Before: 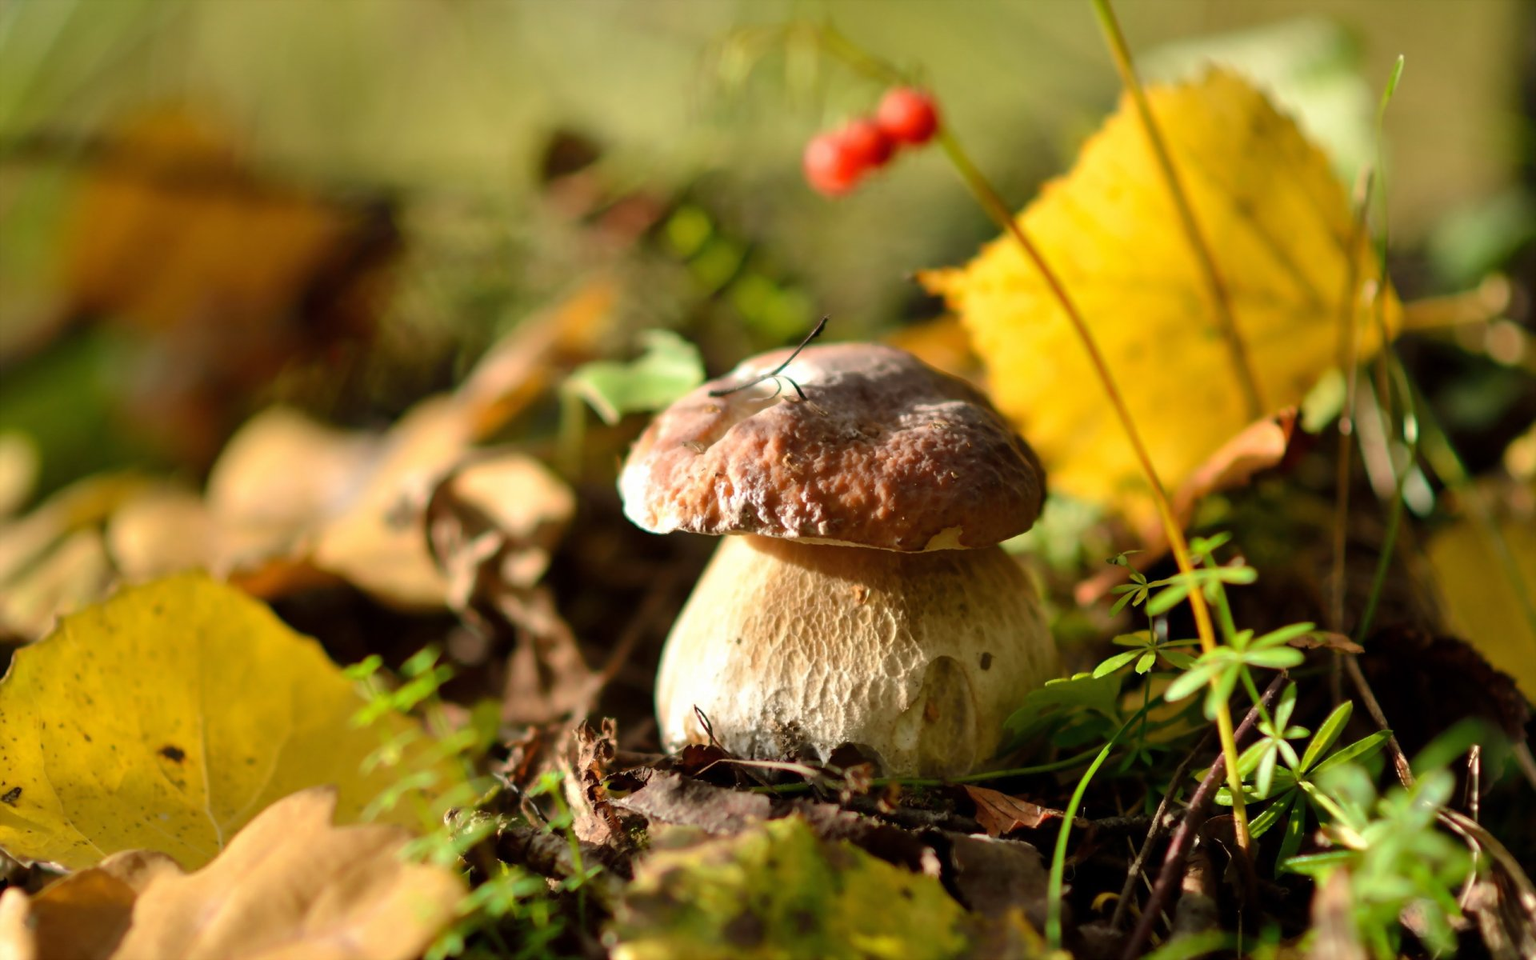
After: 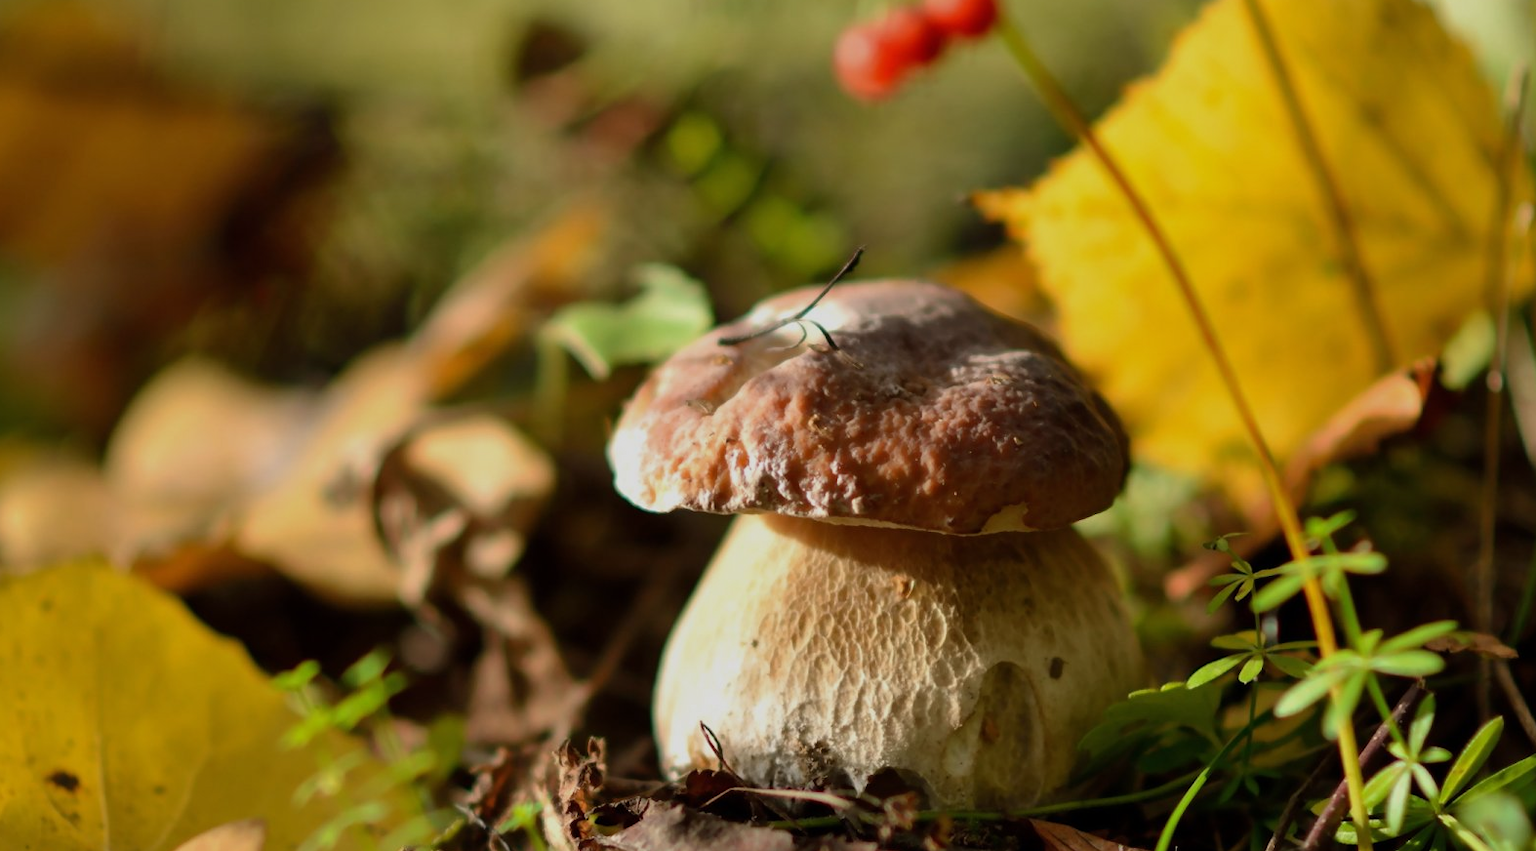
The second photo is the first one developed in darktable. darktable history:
crop: left 7.856%, top 11.836%, right 10.12%, bottom 15.387%
exposure: exposure -0.492 EV, compensate highlight preservation false
